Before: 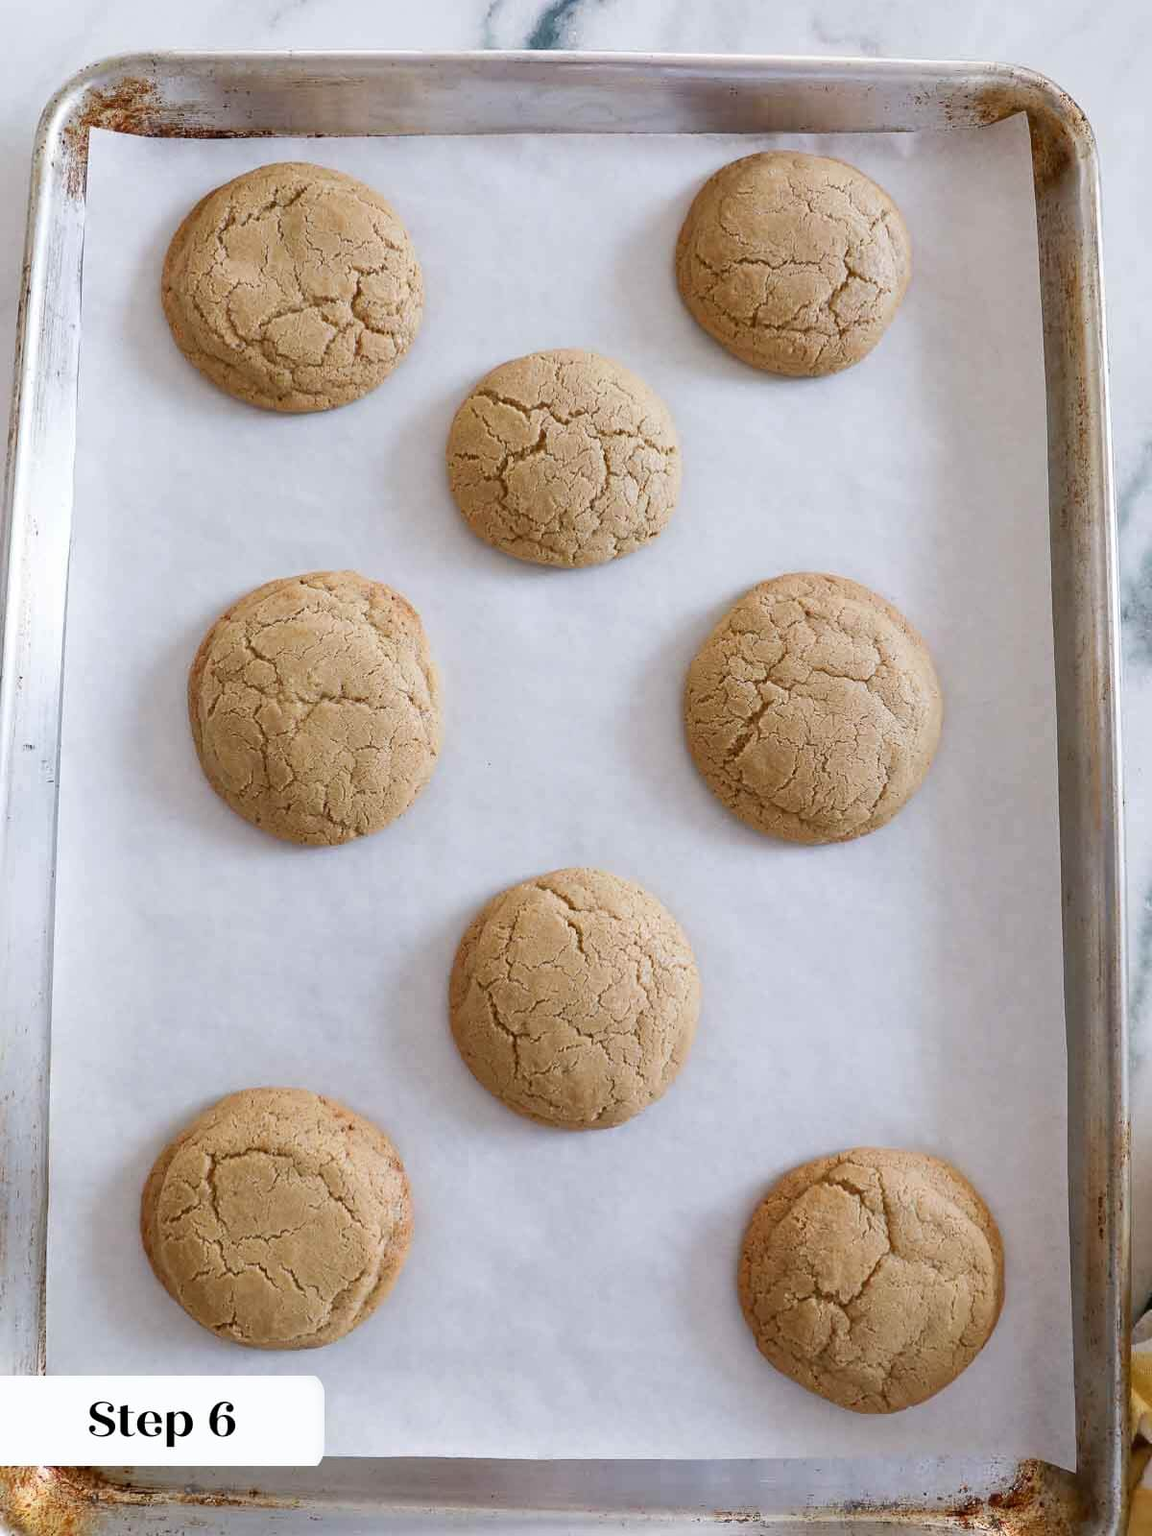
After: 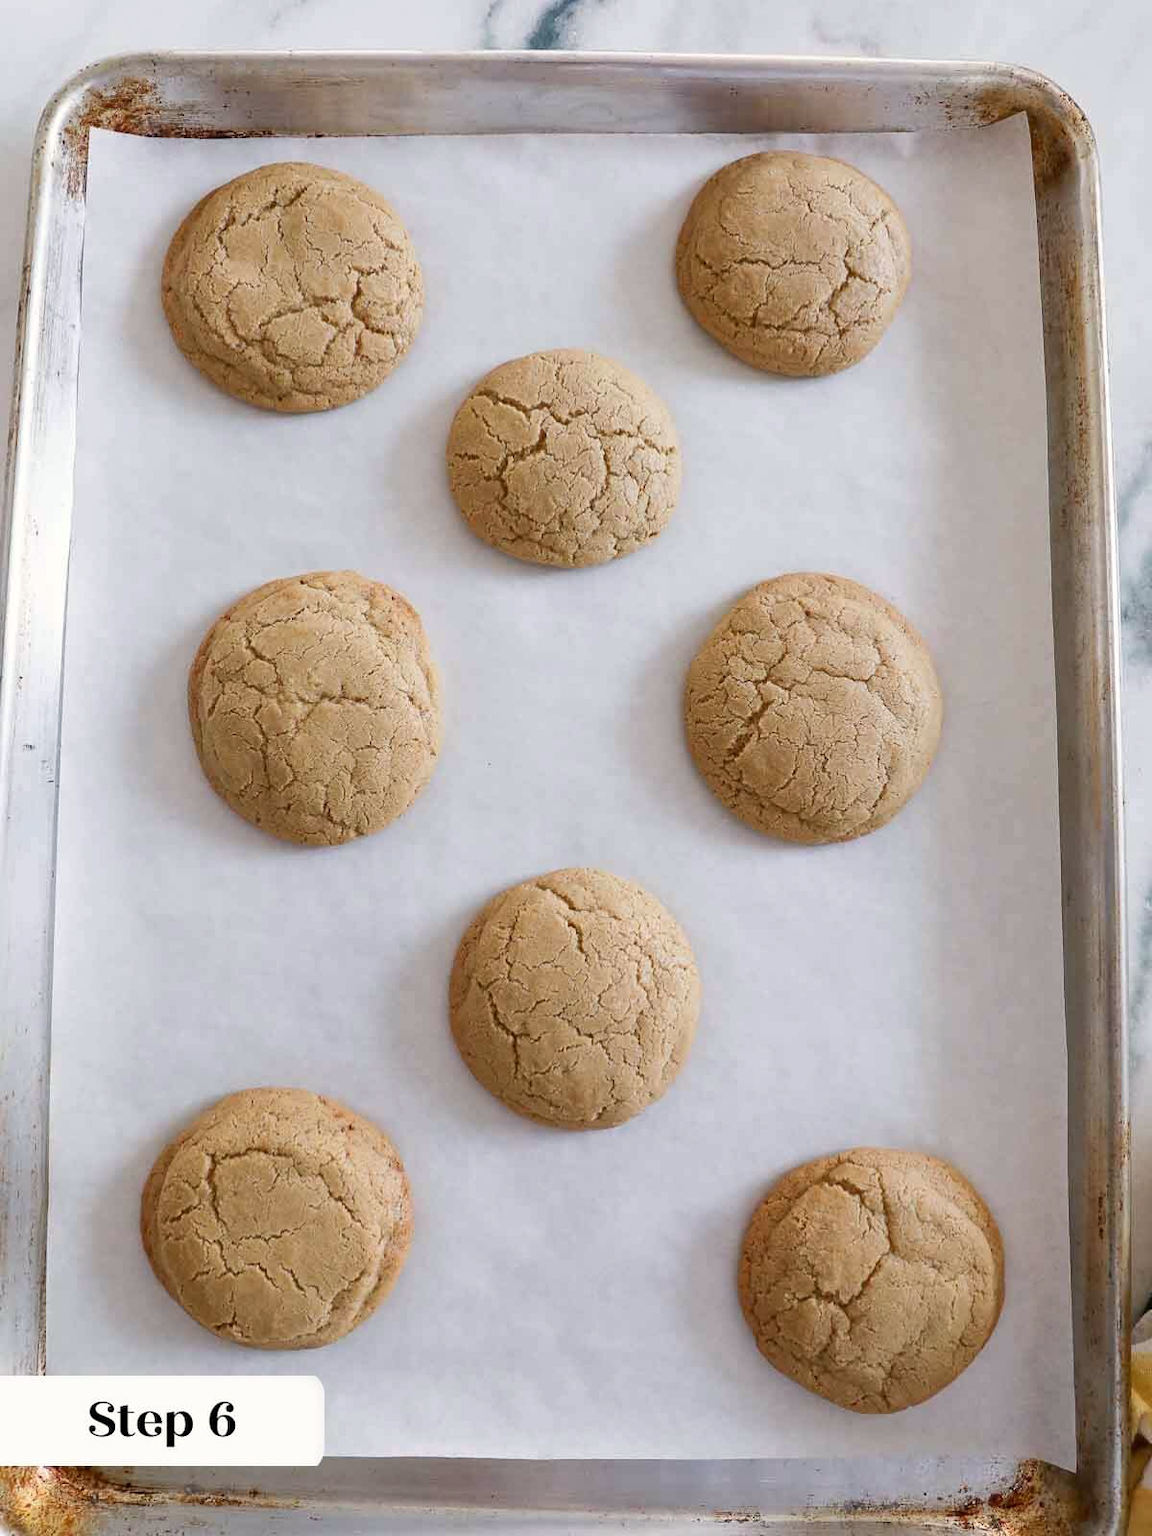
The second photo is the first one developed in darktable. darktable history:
color calibration: x 0.34, y 0.354, temperature 5167.16 K
